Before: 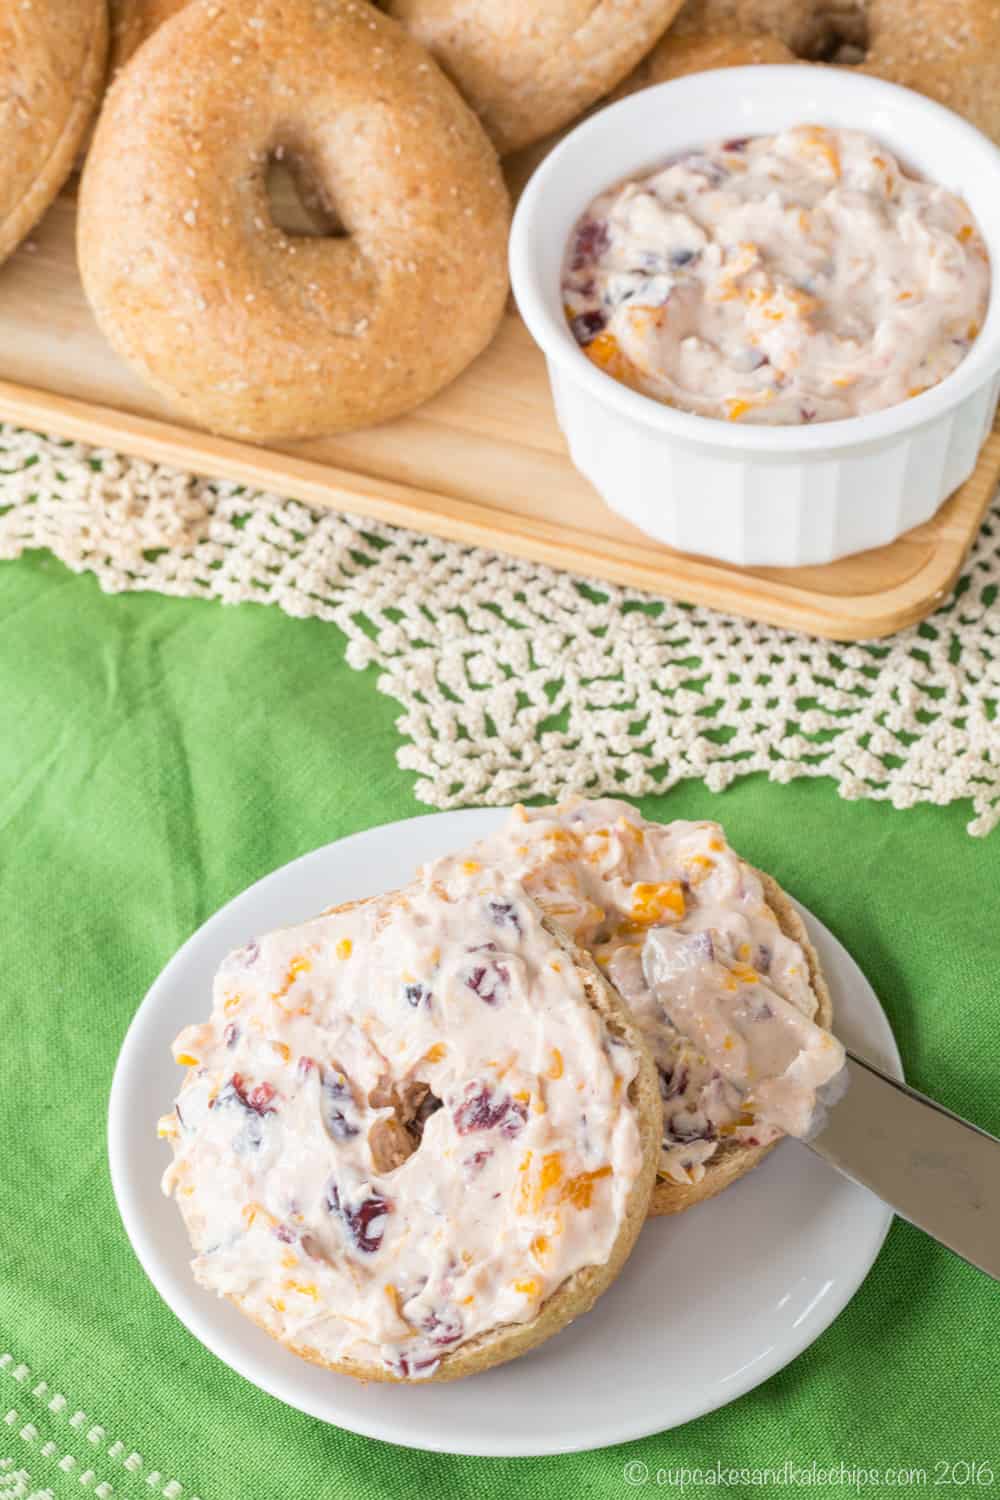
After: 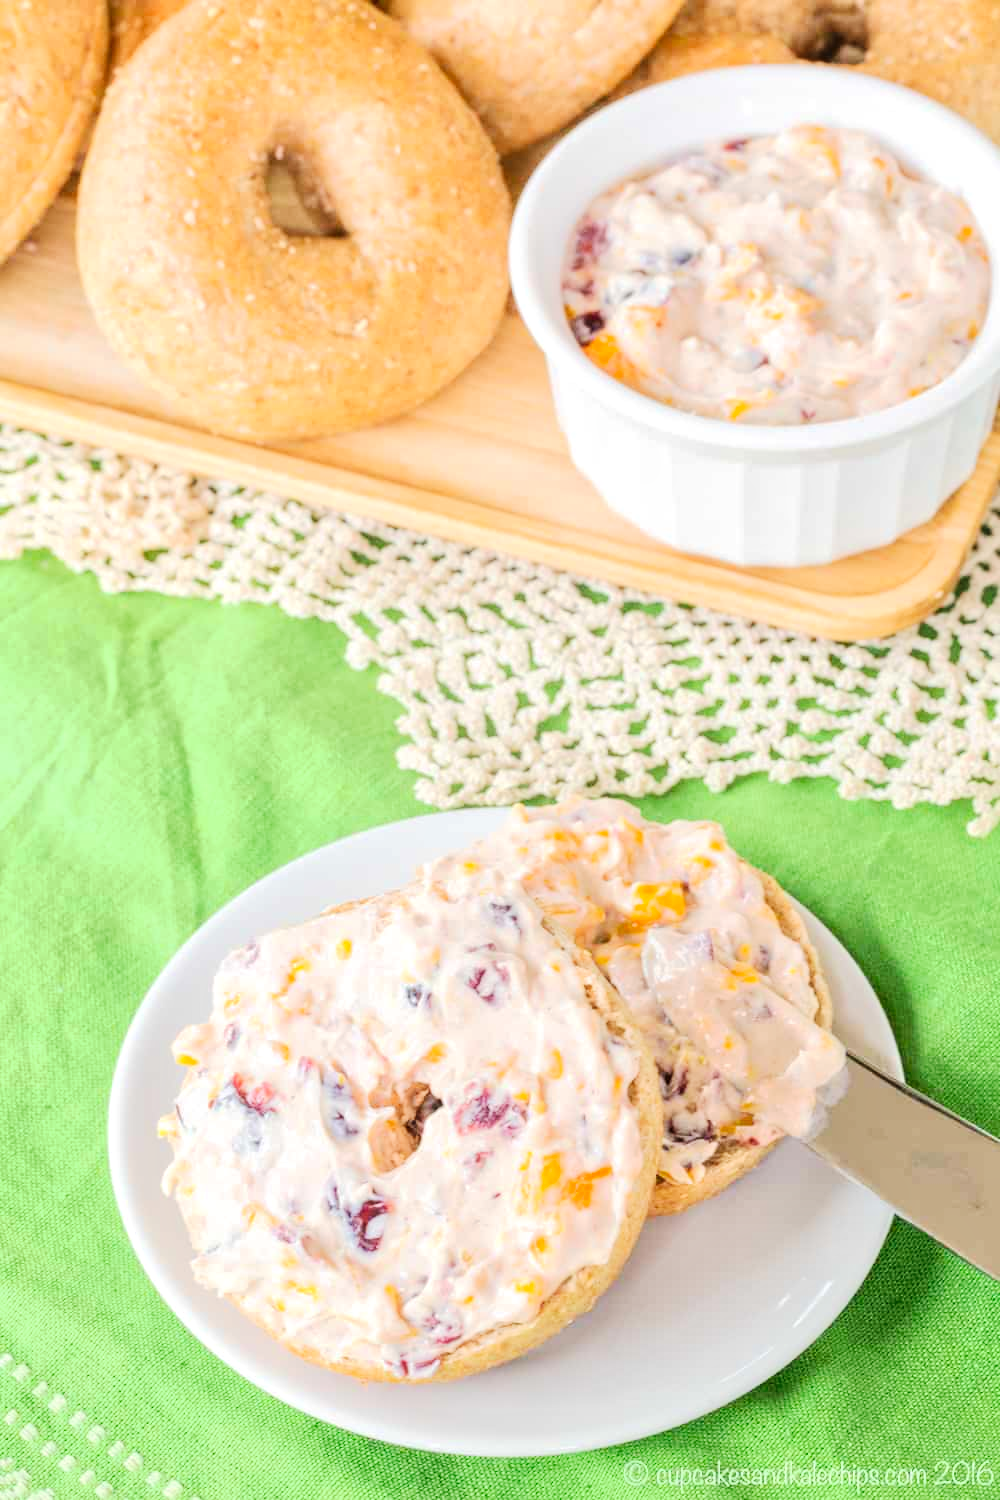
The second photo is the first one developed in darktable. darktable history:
tone equalizer: -7 EV 0.143 EV, -6 EV 0.599 EV, -5 EV 1.17 EV, -4 EV 1.3 EV, -3 EV 1.17 EV, -2 EV 0.6 EV, -1 EV 0.165 EV, edges refinement/feathering 500, mask exposure compensation -1.57 EV, preserve details guided filter
tone curve: curves: ch0 [(0, 0) (0.003, 0.002) (0.011, 0.009) (0.025, 0.019) (0.044, 0.031) (0.069, 0.044) (0.1, 0.061) (0.136, 0.087) (0.177, 0.127) (0.224, 0.172) (0.277, 0.226) (0.335, 0.295) (0.399, 0.367) (0.468, 0.445) (0.543, 0.536) (0.623, 0.626) (0.709, 0.717) (0.801, 0.806) (0.898, 0.889) (1, 1)], preserve colors none
